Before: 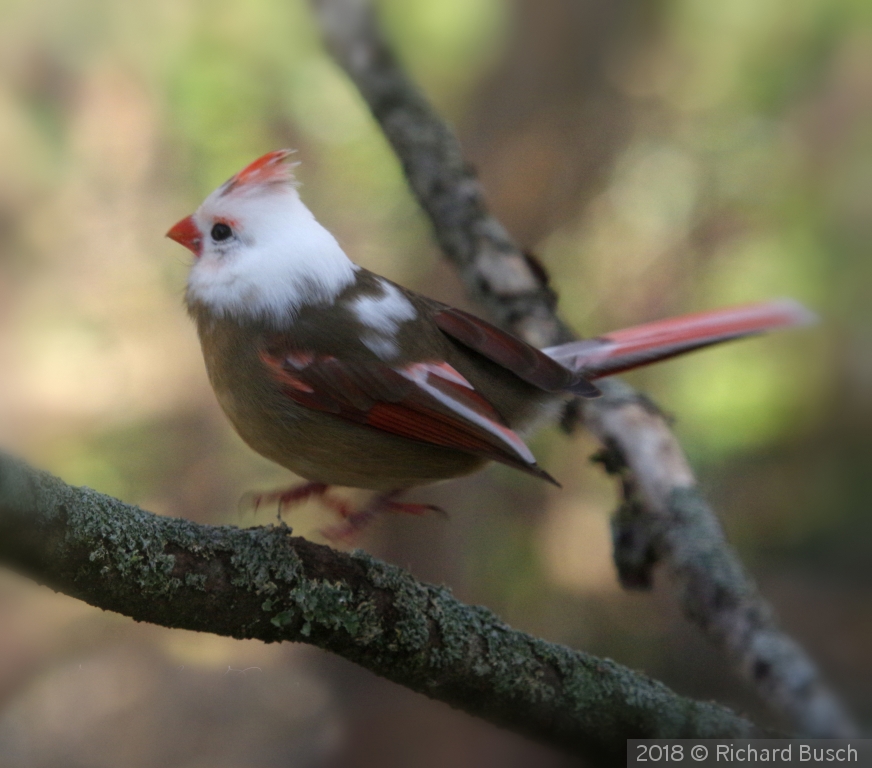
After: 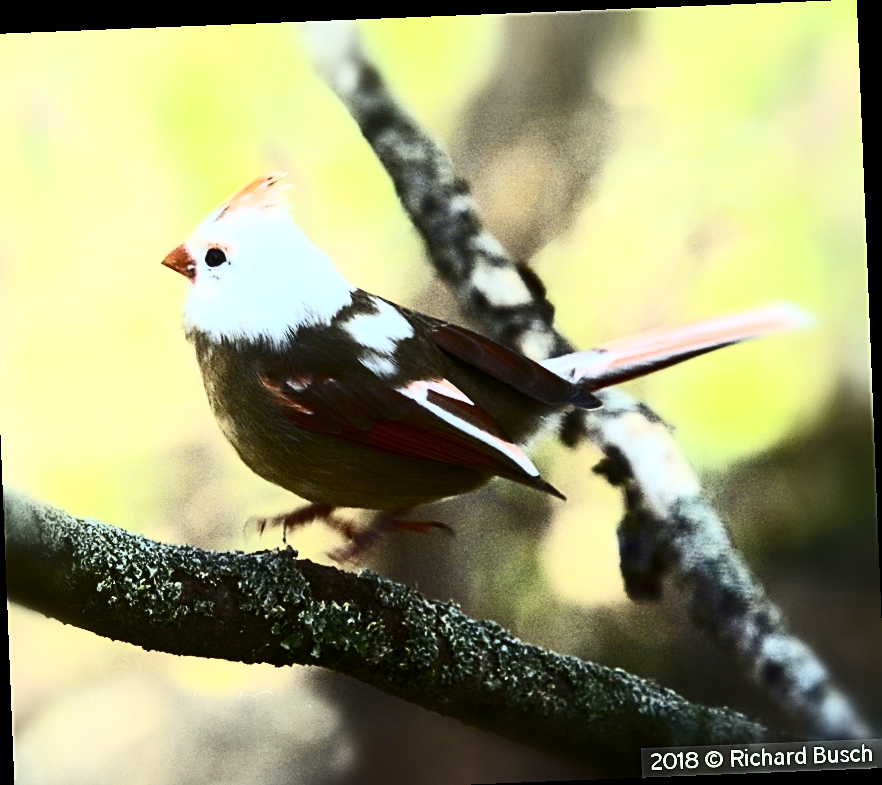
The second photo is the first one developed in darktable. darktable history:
color correction: highlights a* -8, highlights b* 3.1
crop: left 1.743%, right 0.268%, bottom 2.011%
color zones: curves: ch1 [(0, 0.469) (0.01, 0.469) (0.12, 0.446) (0.248, 0.469) (0.5, 0.5) (0.748, 0.5) (0.99, 0.469) (1, 0.469)]
color contrast: green-magenta contrast 0.85, blue-yellow contrast 1.25, unbound 0
rotate and perspective: rotation -2.29°, automatic cropping off
exposure: black level correction 0, exposure 0.95 EV, compensate exposure bias true, compensate highlight preservation false
sharpen: amount 0.75
contrast brightness saturation: contrast 0.93, brightness 0.2
